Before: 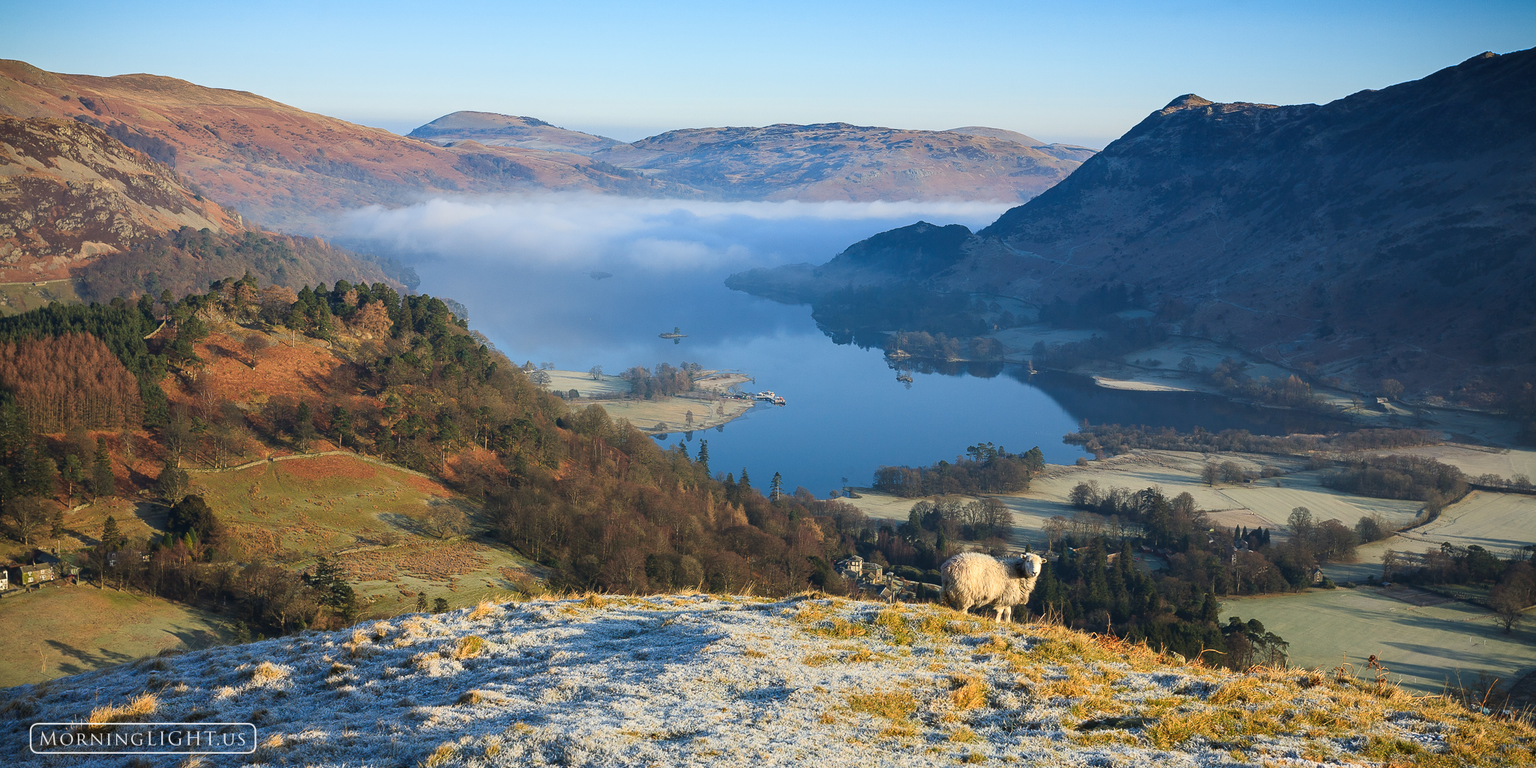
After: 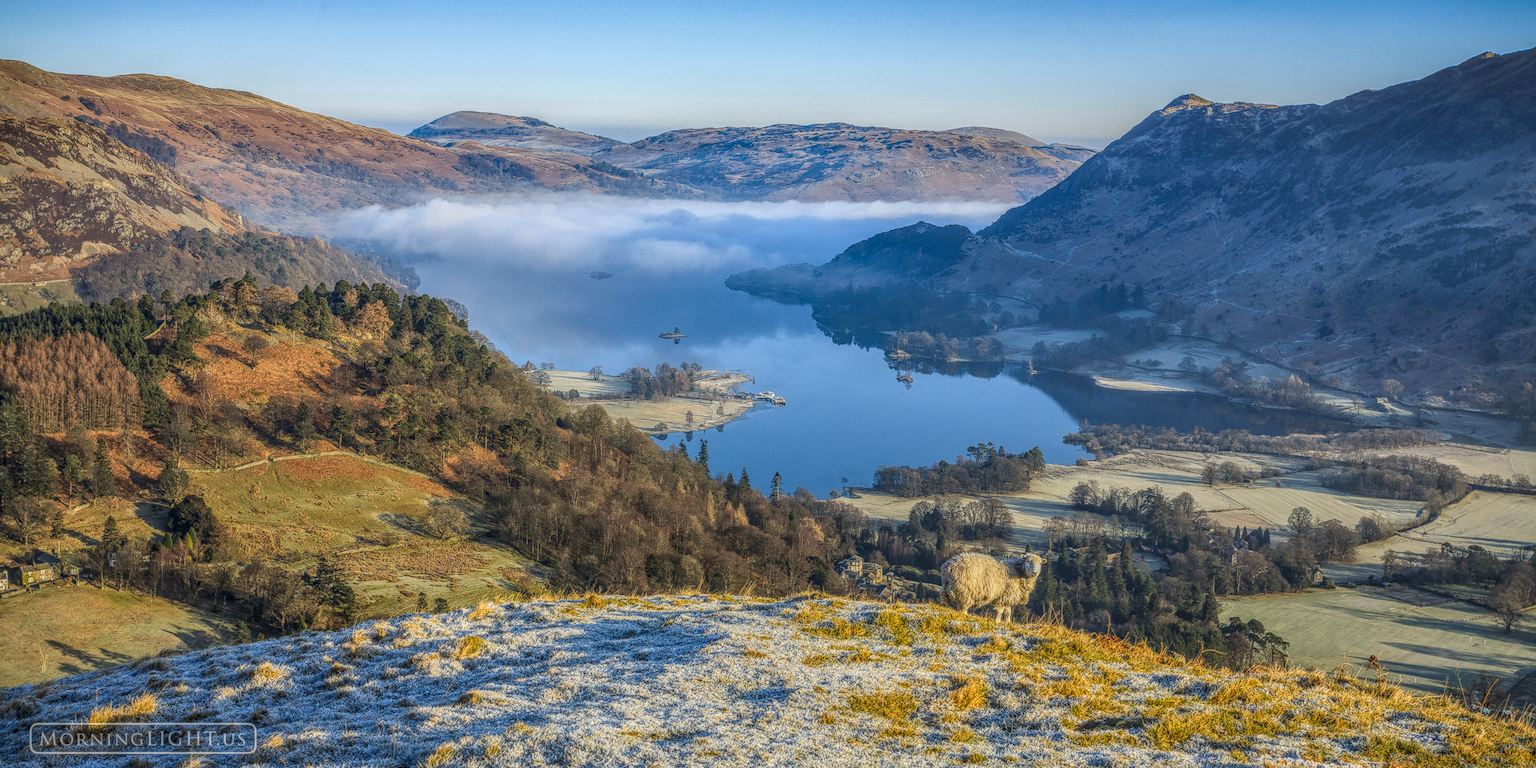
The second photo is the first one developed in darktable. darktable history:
local contrast: highlights 0%, shadows 0%, detail 200%, midtone range 0.25
shadows and highlights: low approximation 0.01, soften with gaussian
color contrast: green-magenta contrast 0.8, blue-yellow contrast 1.1, unbound 0
